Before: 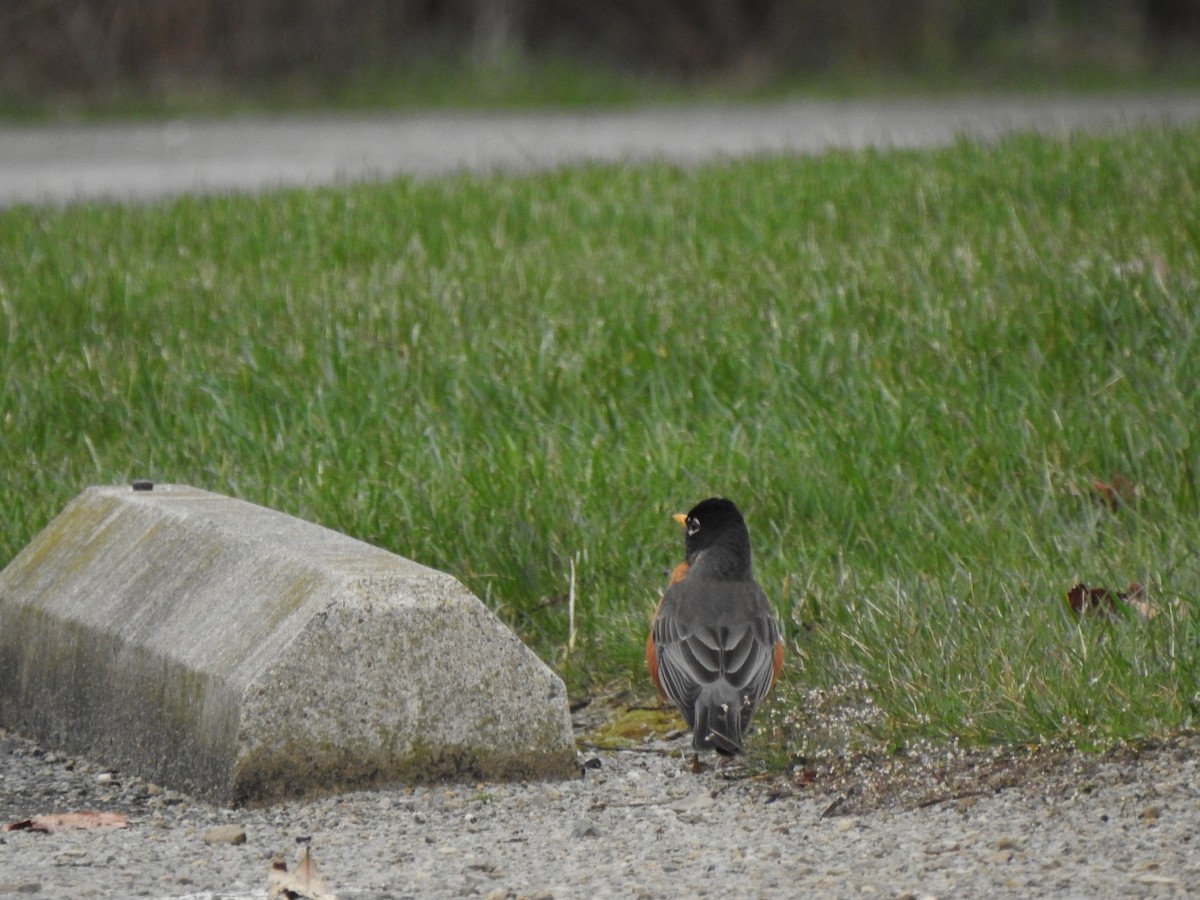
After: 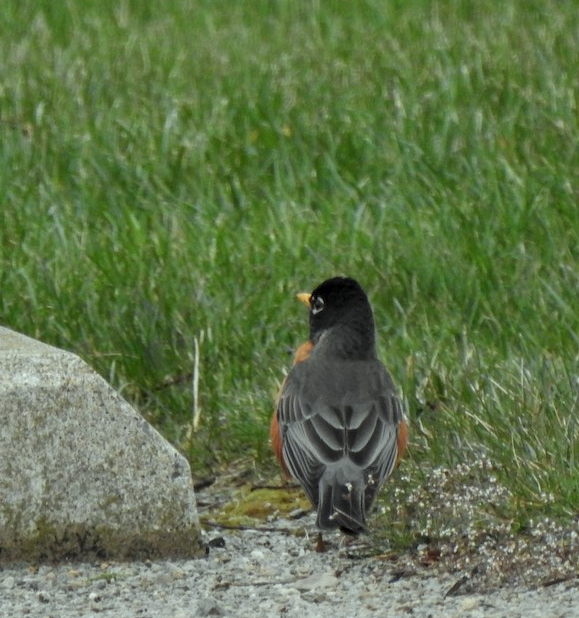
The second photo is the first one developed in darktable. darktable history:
color correction: highlights a* -6.69, highlights b* 0.49
crop: left 31.379%, top 24.658%, right 20.326%, bottom 6.628%
local contrast: on, module defaults
